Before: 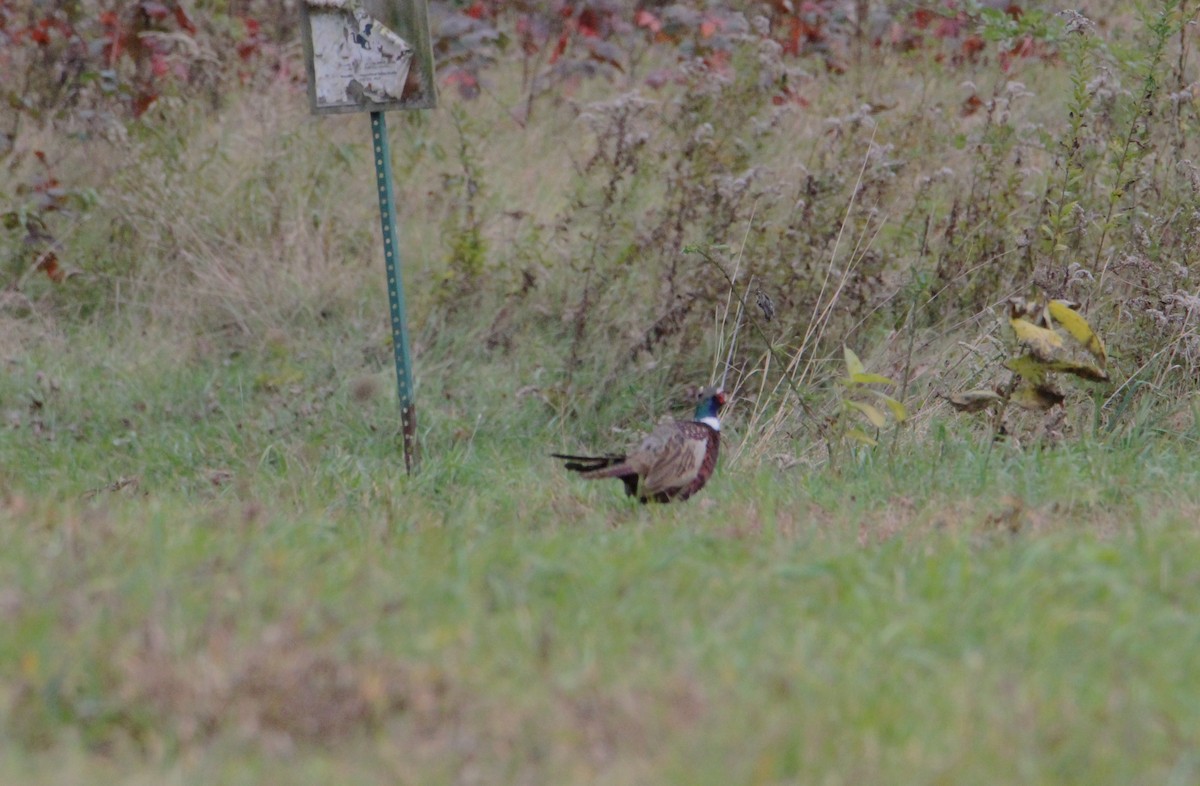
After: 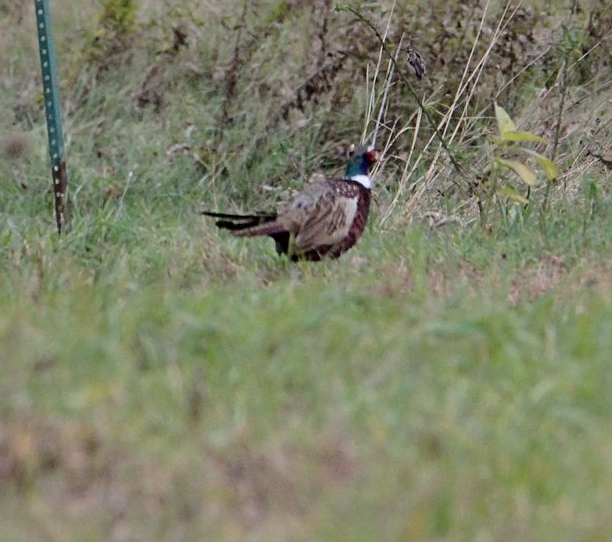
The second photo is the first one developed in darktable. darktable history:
local contrast: mode bilateral grid, contrast 51, coarseness 51, detail 150%, midtone range 0.2
crop and rotate: left 29.126%, top 31.006%, right 19.863%
sharpen: on, module defaults
